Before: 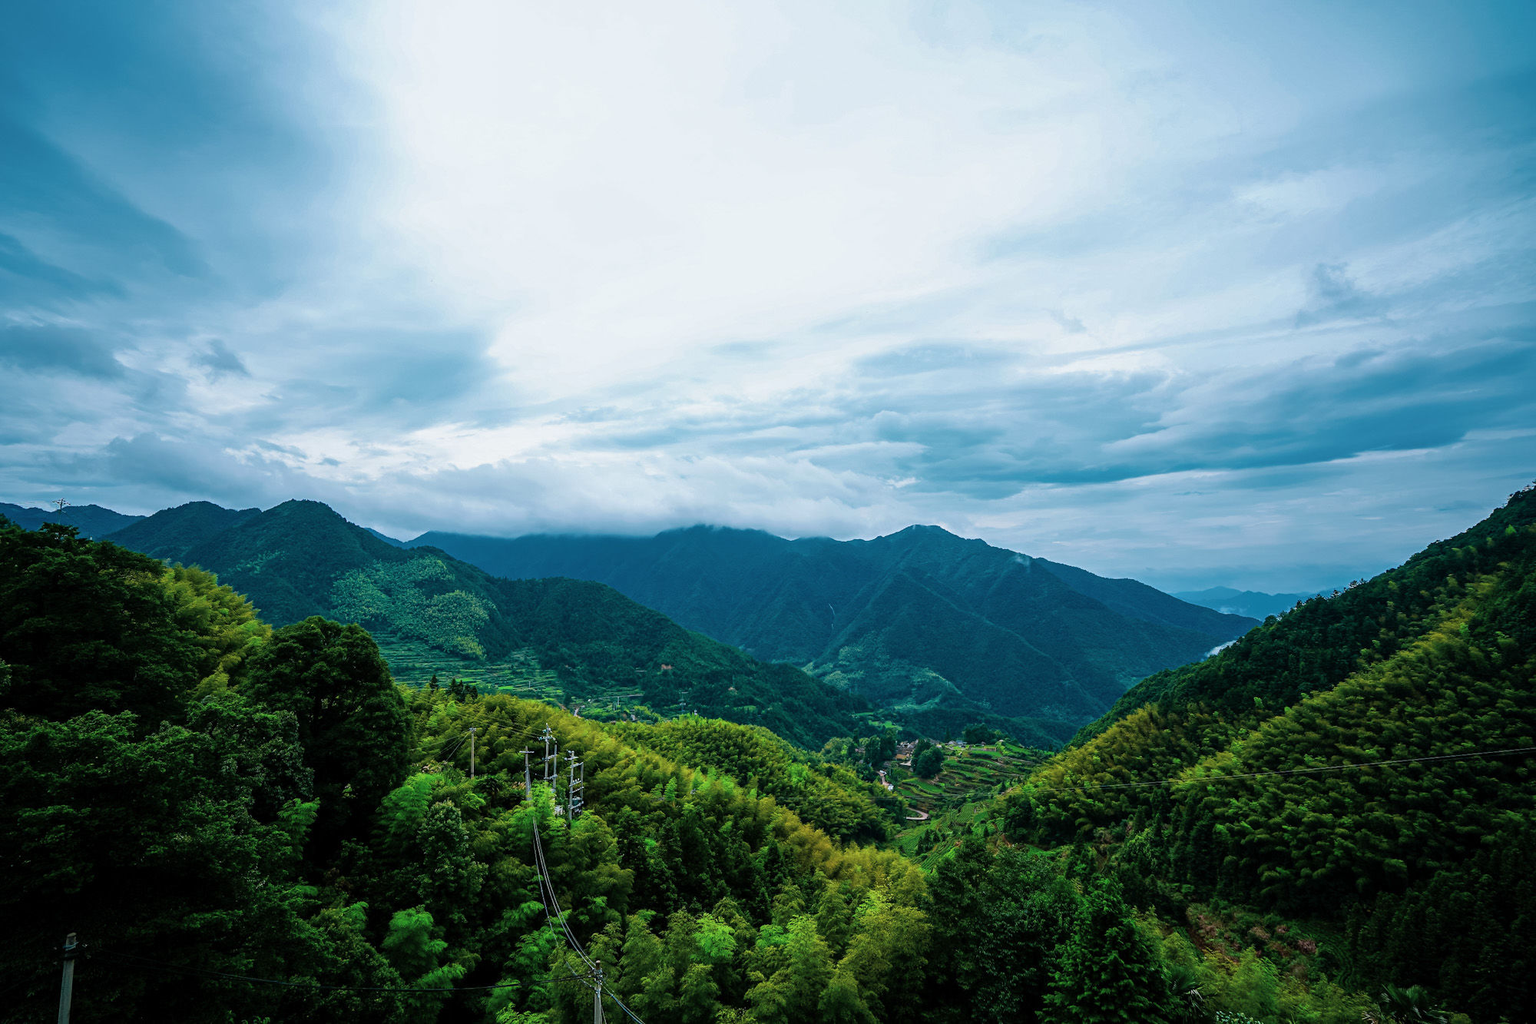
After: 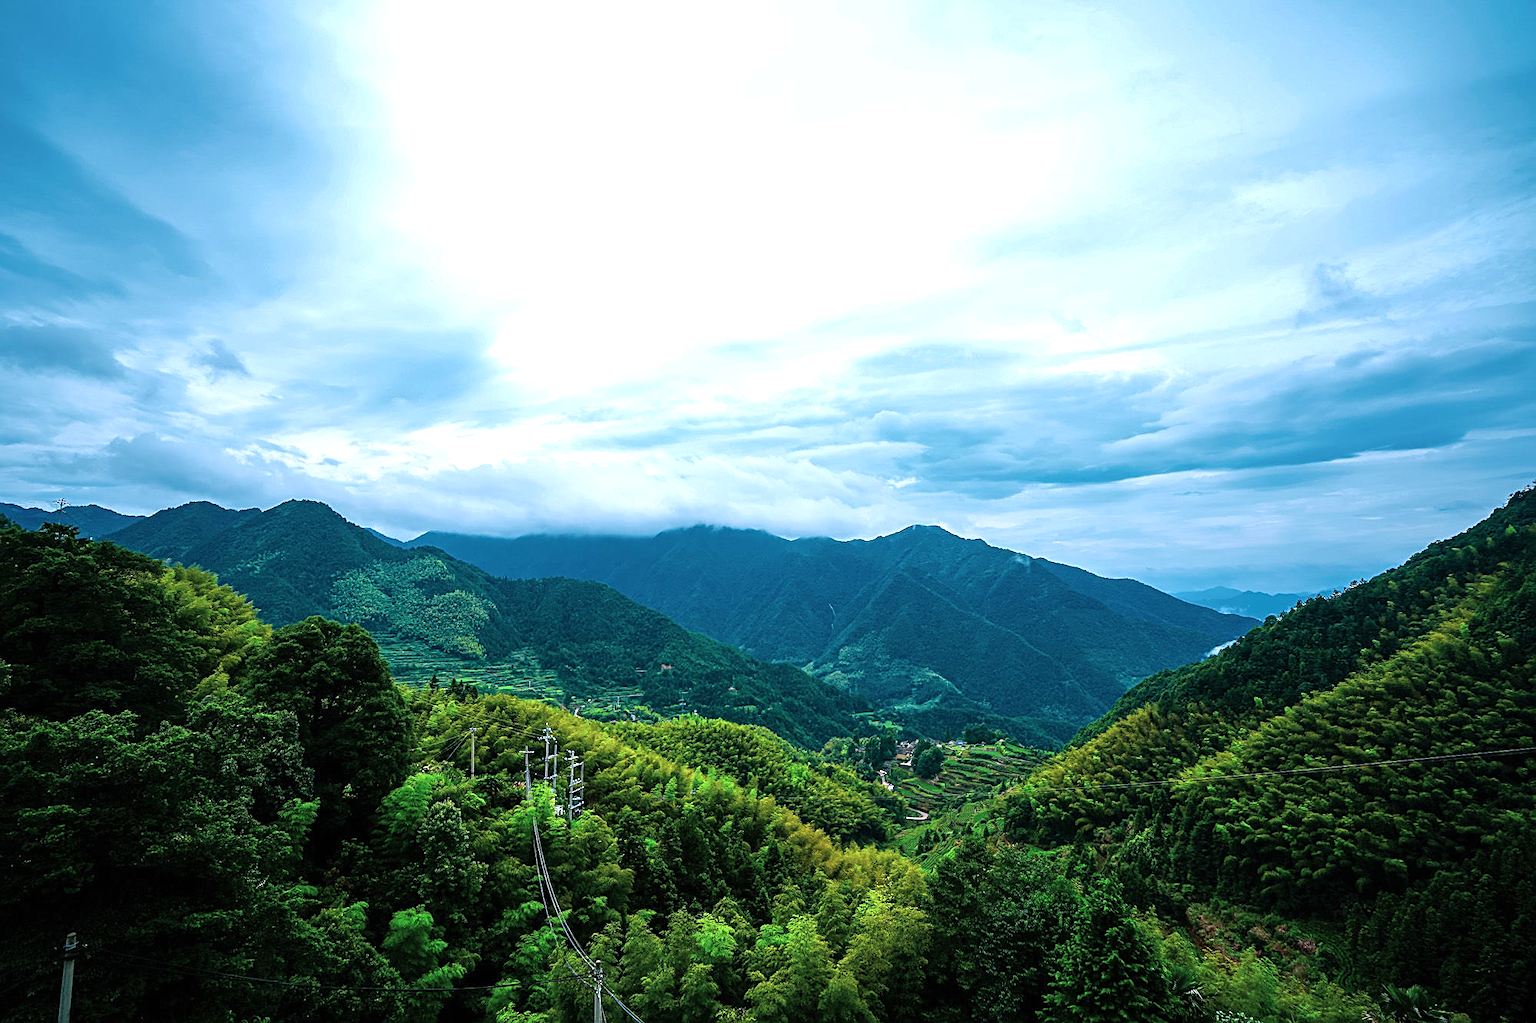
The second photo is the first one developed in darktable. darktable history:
sharpen: on, module defaults
white balance: red 0.983, blue 1.036
exposure: black level correction 0, exposure 0.5 EV, compensate exposure bias true, compensate highlight preservation false
